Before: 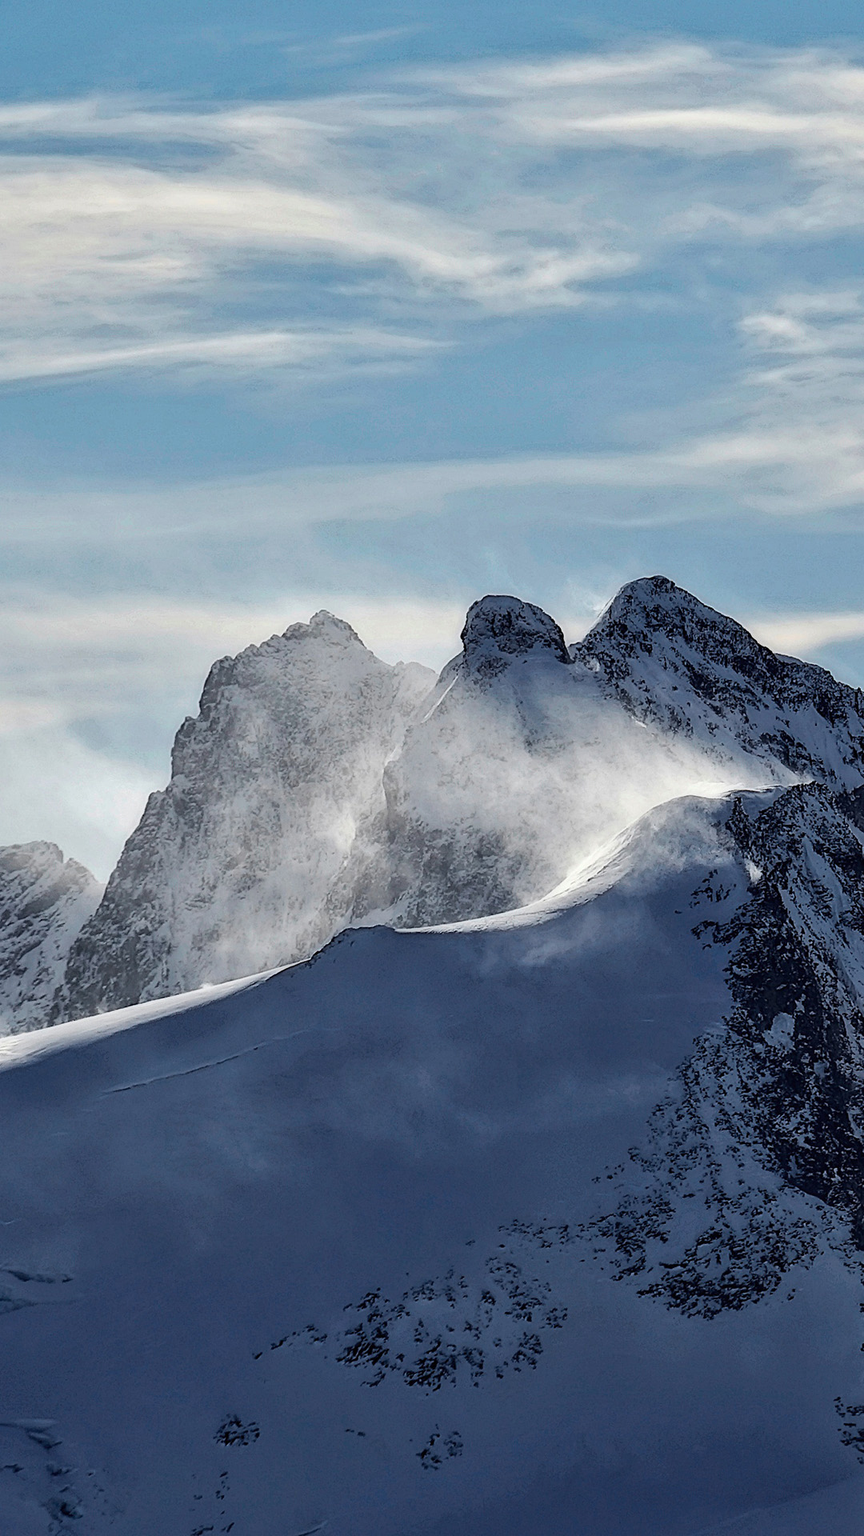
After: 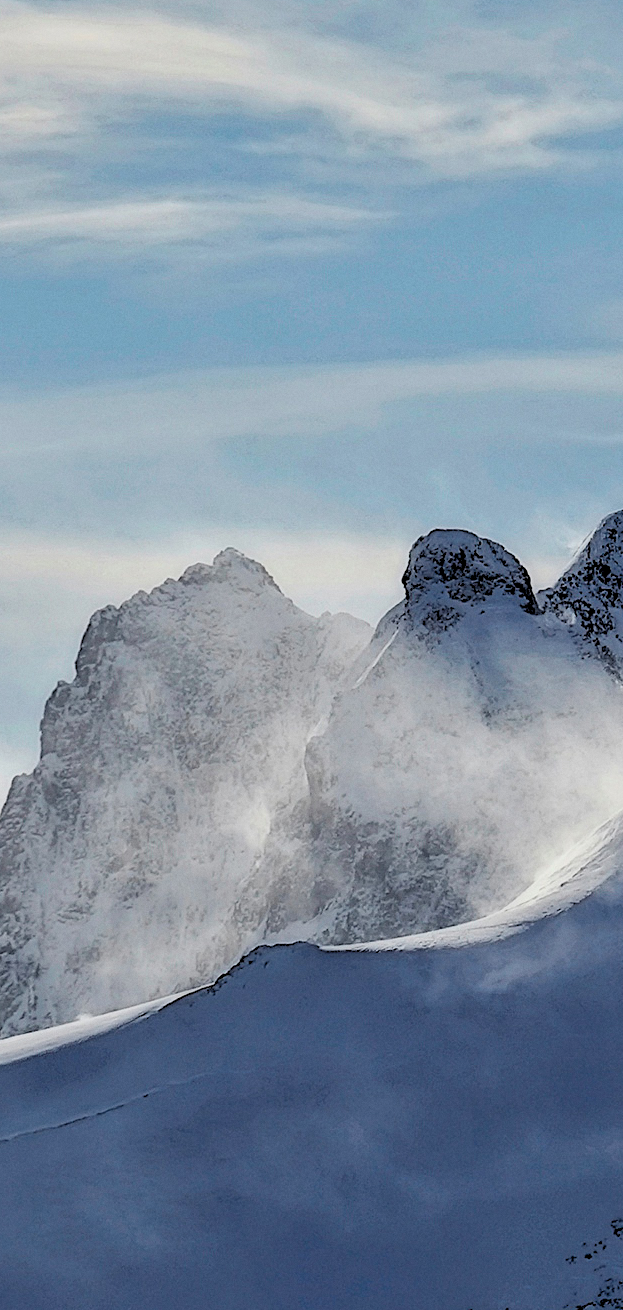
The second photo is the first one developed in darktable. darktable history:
crop: left 16.202%, top 11.208%, right 26.045%, bottom 20.557%
rgb levels: preserve colors sum RGB, levels [[0.038, 0.433, 0.934], [0, 0.5, 1], [0, 0.5, 1]]
grain: coarseness 0.09 ISO, strength 10%
